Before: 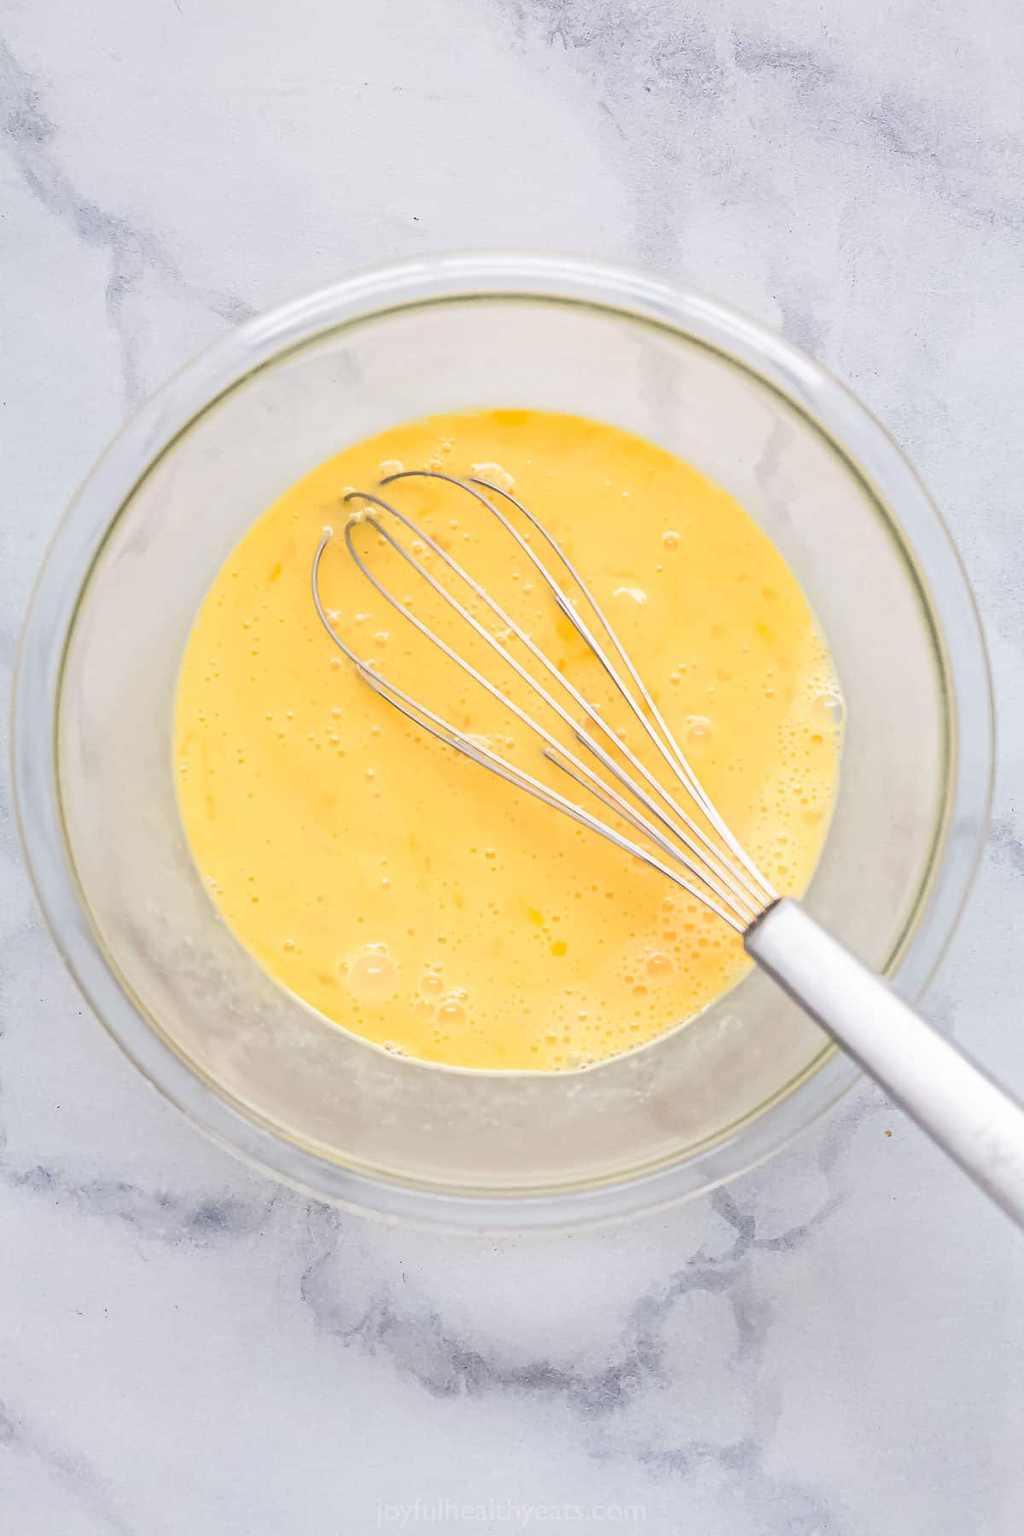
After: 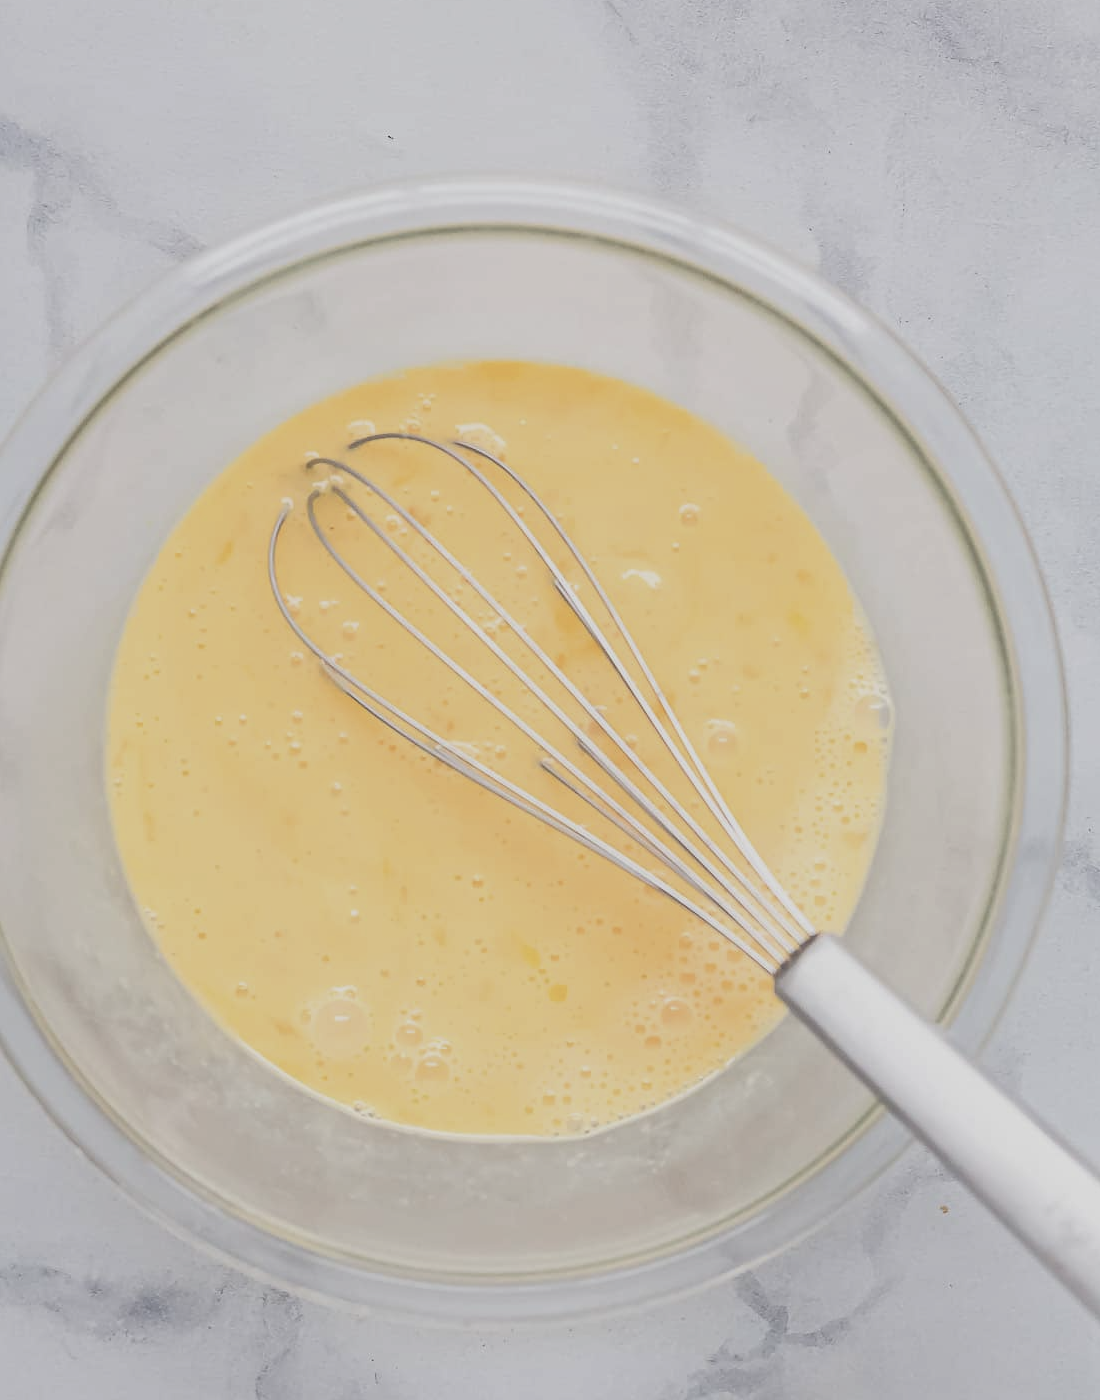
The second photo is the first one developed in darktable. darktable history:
crop: left 8.155%, top 6.611%, bottom 15.385%
contrast brightness saturation: contrast -0.26, saturation -0.43
tone equalizer: on, module defaults
